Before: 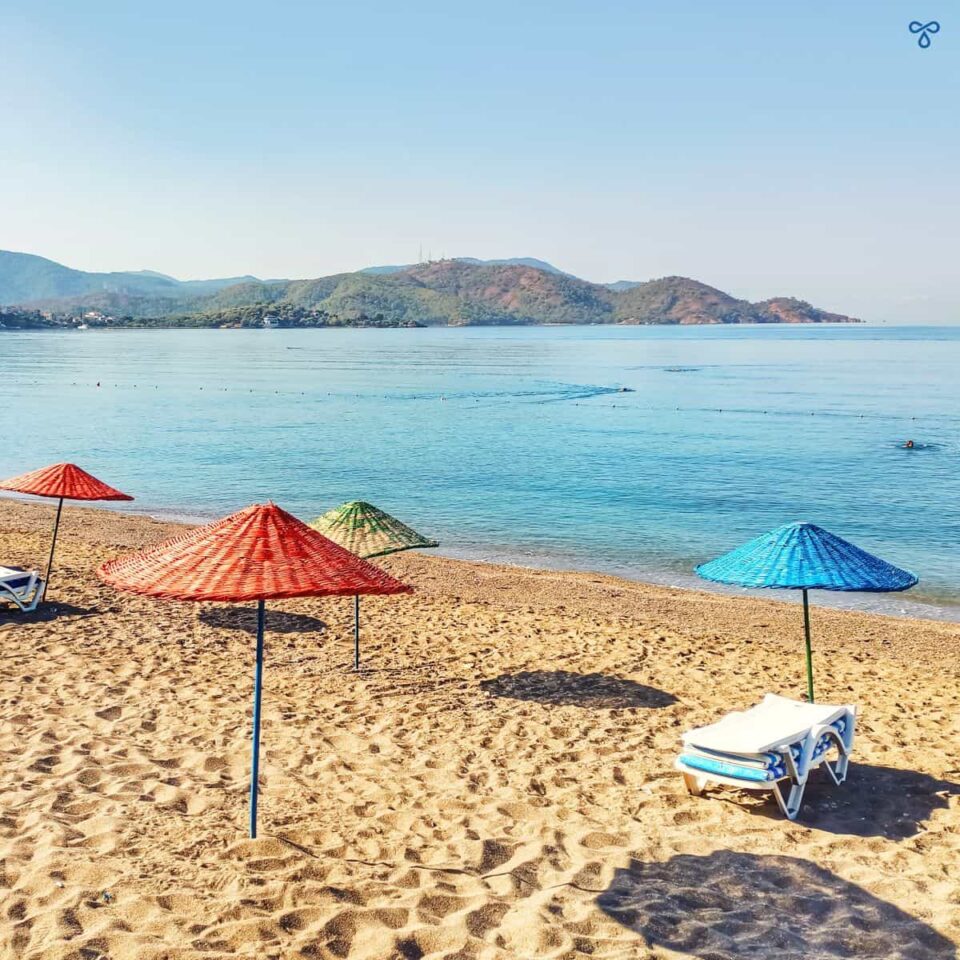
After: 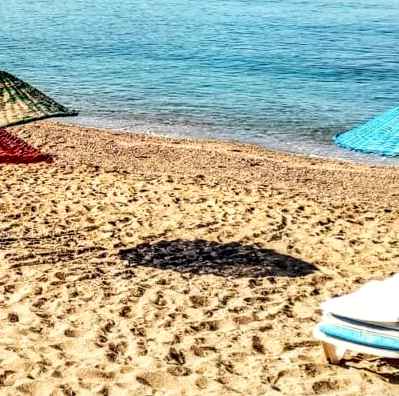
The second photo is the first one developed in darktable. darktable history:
crop: left 37.655%, top 44.979%, right 20.697%, bottom 13.765%
filmic rgb: middle gray luminance 21.98%, black relative exposure -14.06 EV, white relative exposure 2.95 EV, target black luminance 0%, hardness 8.89, latitude 59.99%, contrast 1.211, highlights saturation mix 4.34%, shadows ↔ highlights balance 41.28%
local contrast: highlights 64%, shadows 54%, detail 169%, midtone range 0.516
